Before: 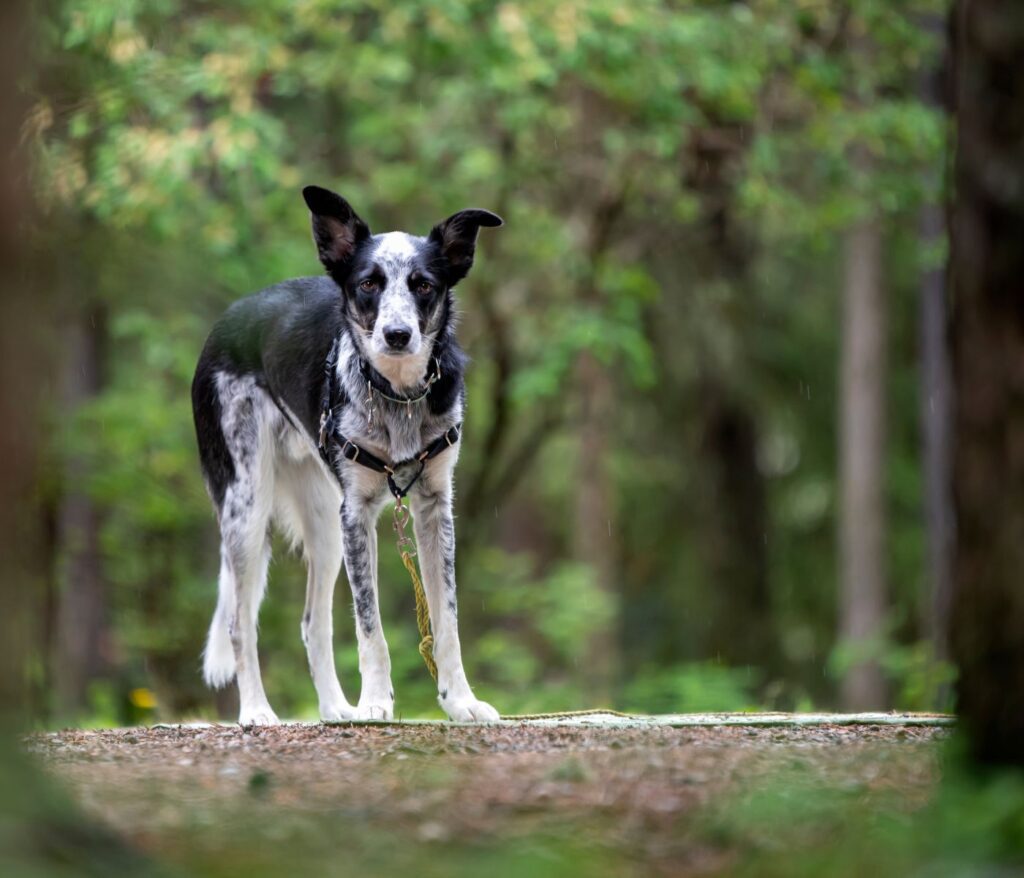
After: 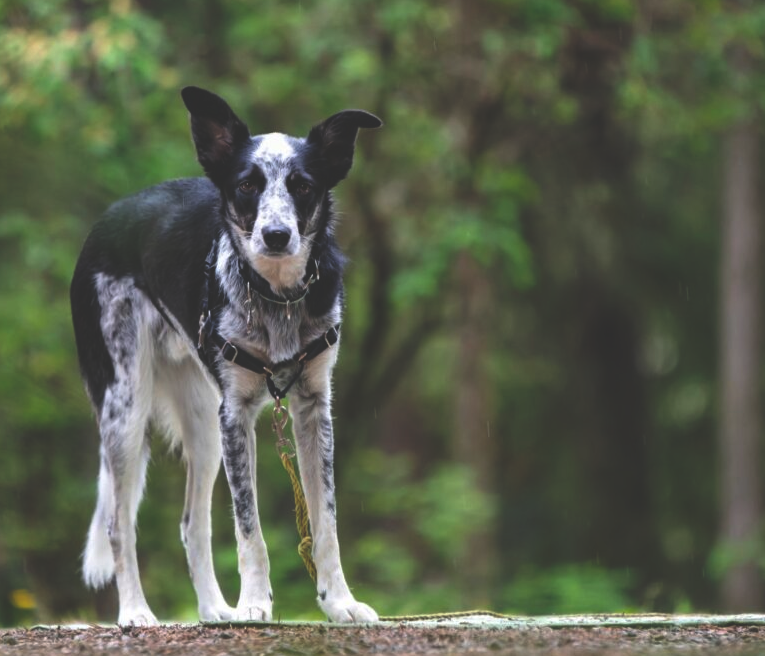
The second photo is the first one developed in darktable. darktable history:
crop and rotate: left 11.831%, top 11.346%, right 13.429%, bottom 13.899%
rgb curve: curves: ch0 [(0, 0.186) (0.314, 0.284) (0.775, 0.708) (1, 1)], compensate middle gray true, preserve colors none
